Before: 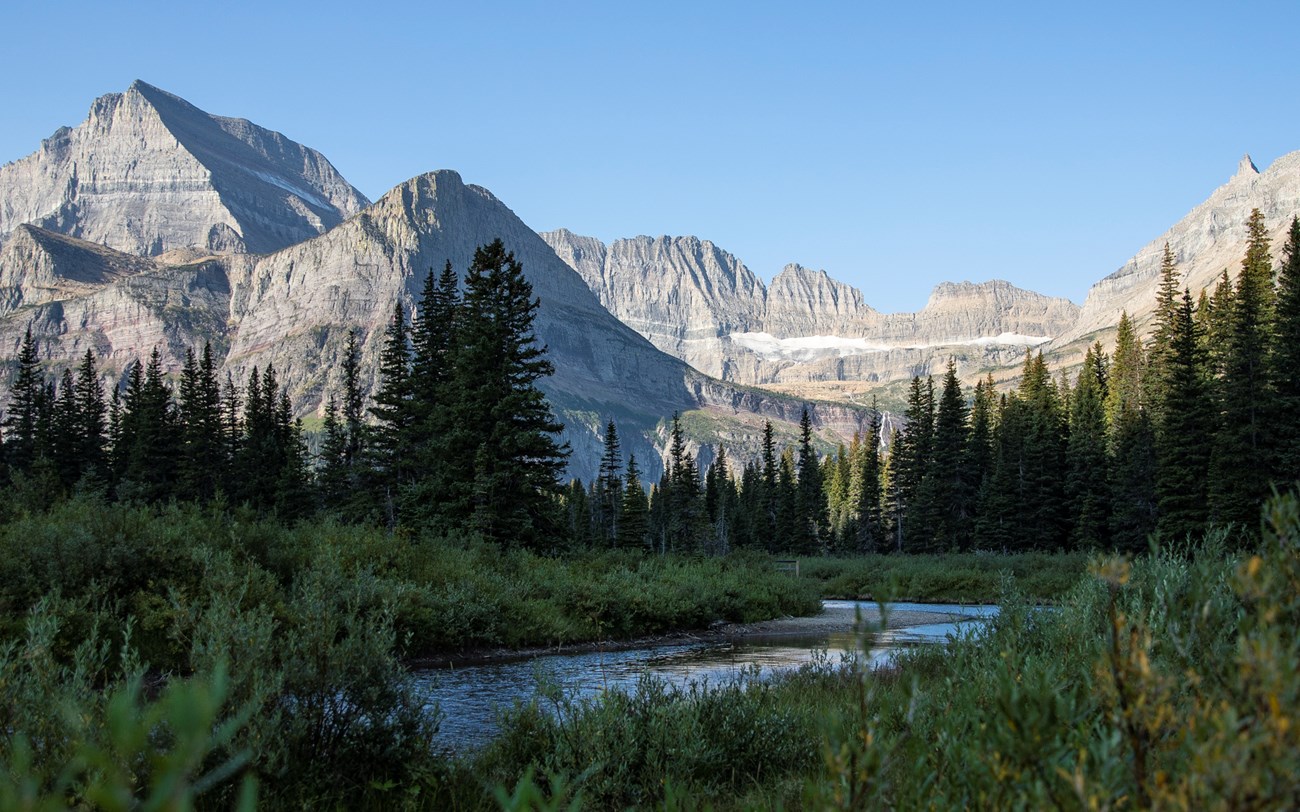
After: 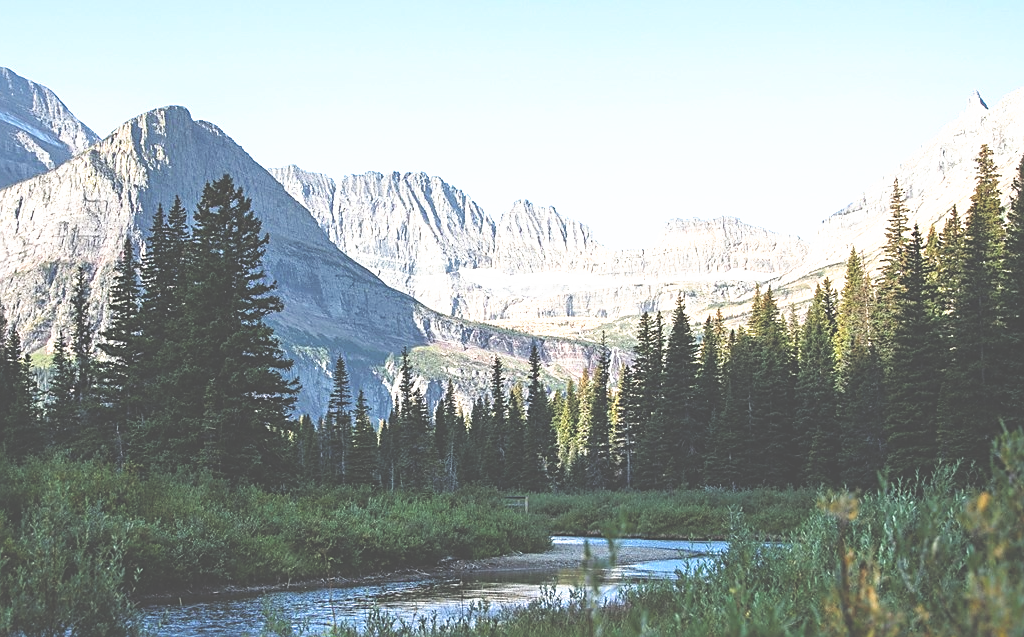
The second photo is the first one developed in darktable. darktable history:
tone curve: curves: ch0 [(0, 0) (0.003, 0.032) (0.011, 0.036) (0.025, 0.049) (0.044, 0.075) (0.069, 0.112) (0.1, 0.151) (0.136, 0.197) (0.177, 0.241) (0.224, 0.295) (0.277, 0.355) (0.335, 0.429) (0.399, 0.512) (0.468, 0.607) (0.543, 0.702) (0.623, 0.796) (0.709, 0.903) (0.801, 0.987) (0.898, 0.997) (1, 1)], preserve colors none
shadows and highlights: radius 334.4, shadows 63.94, highlights 4.61, compress 87.37%, soften with gaussian
exposure: black level correction -0.042, exposure 0.065 EV, compensate highlight preservation false
crop and rotate: left 20.866%, top 7.971%, right 0.36%, bottom 13.548%
sharpen: on, module defaults
